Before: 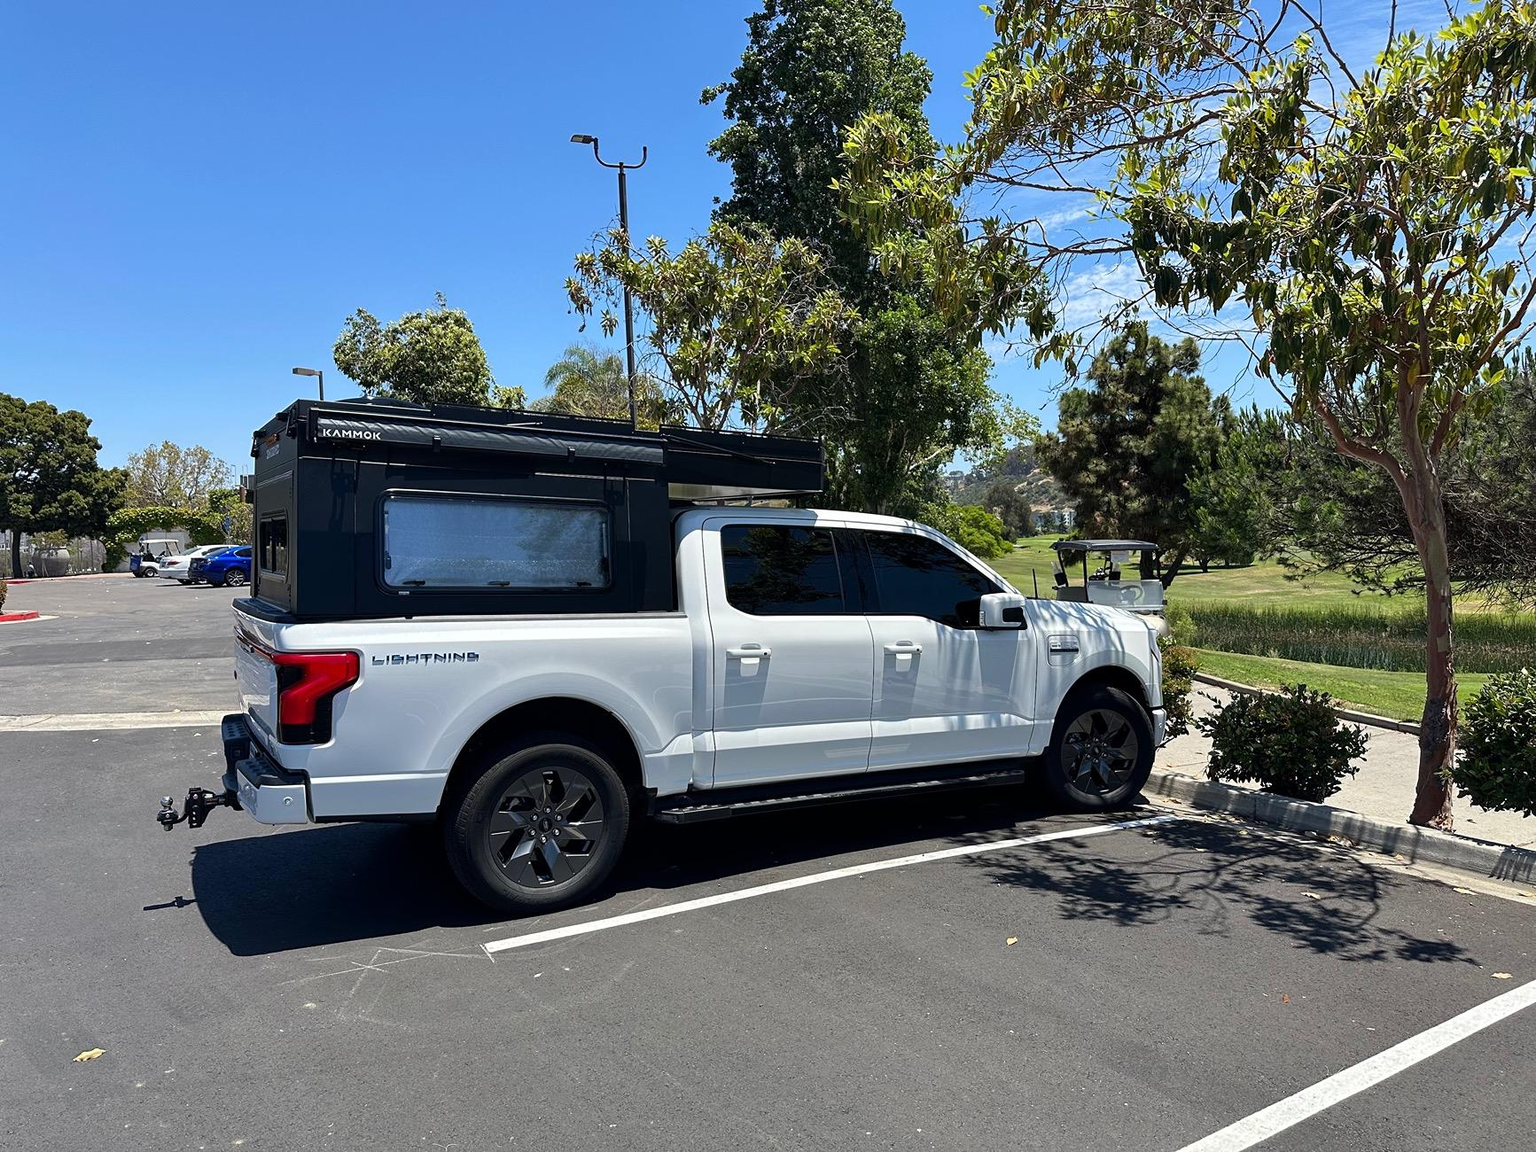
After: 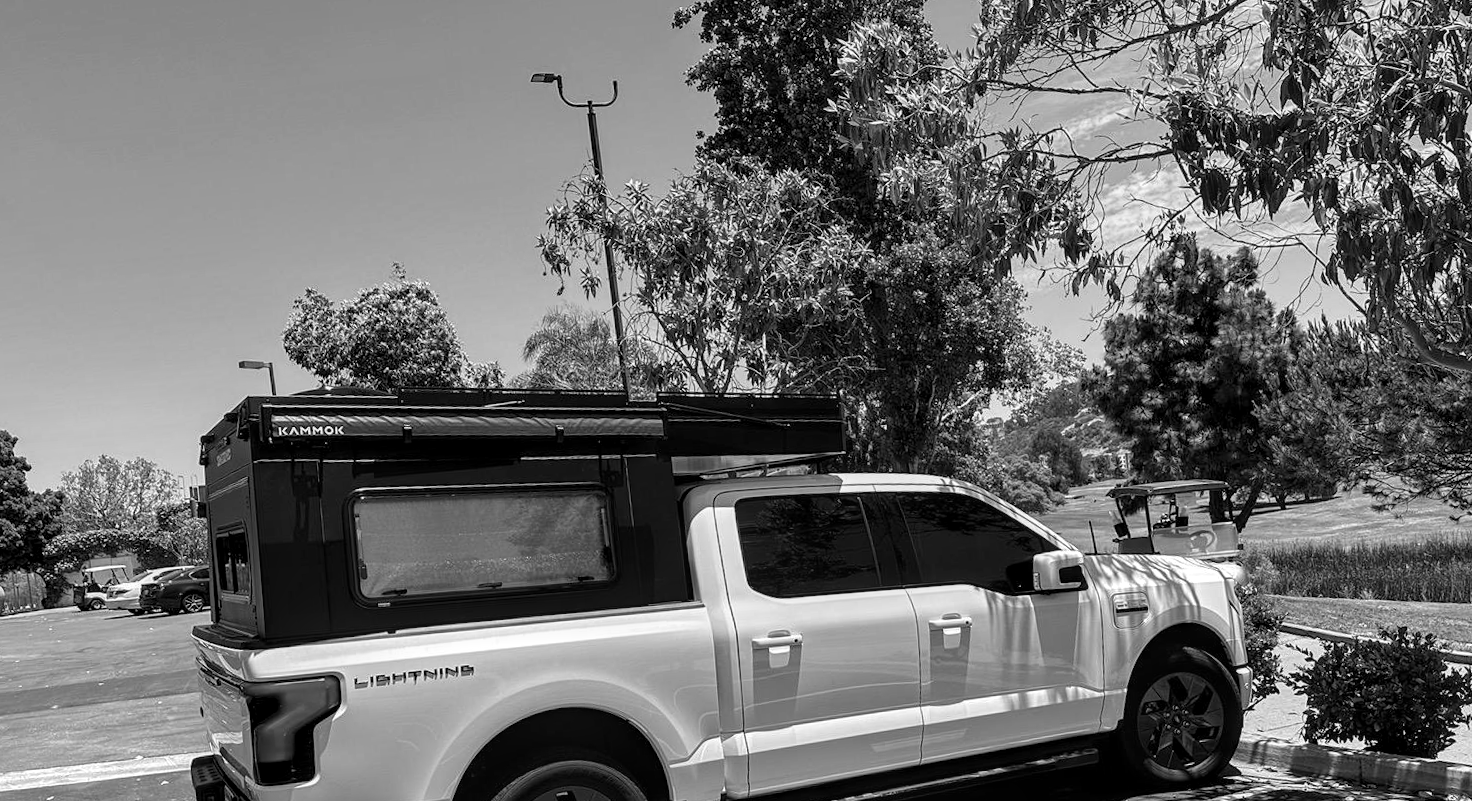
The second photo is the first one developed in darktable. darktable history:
local contrast: detail 130%
crop: left 1.509%, top 3.452%, right 7.696%, bottom 28.452%
monochrome: on, module defaults
rotate and perspective: rotation -4.57°, crop left 0.054, crop right 0.944, crop top 0.087, crop bottom 0.914
